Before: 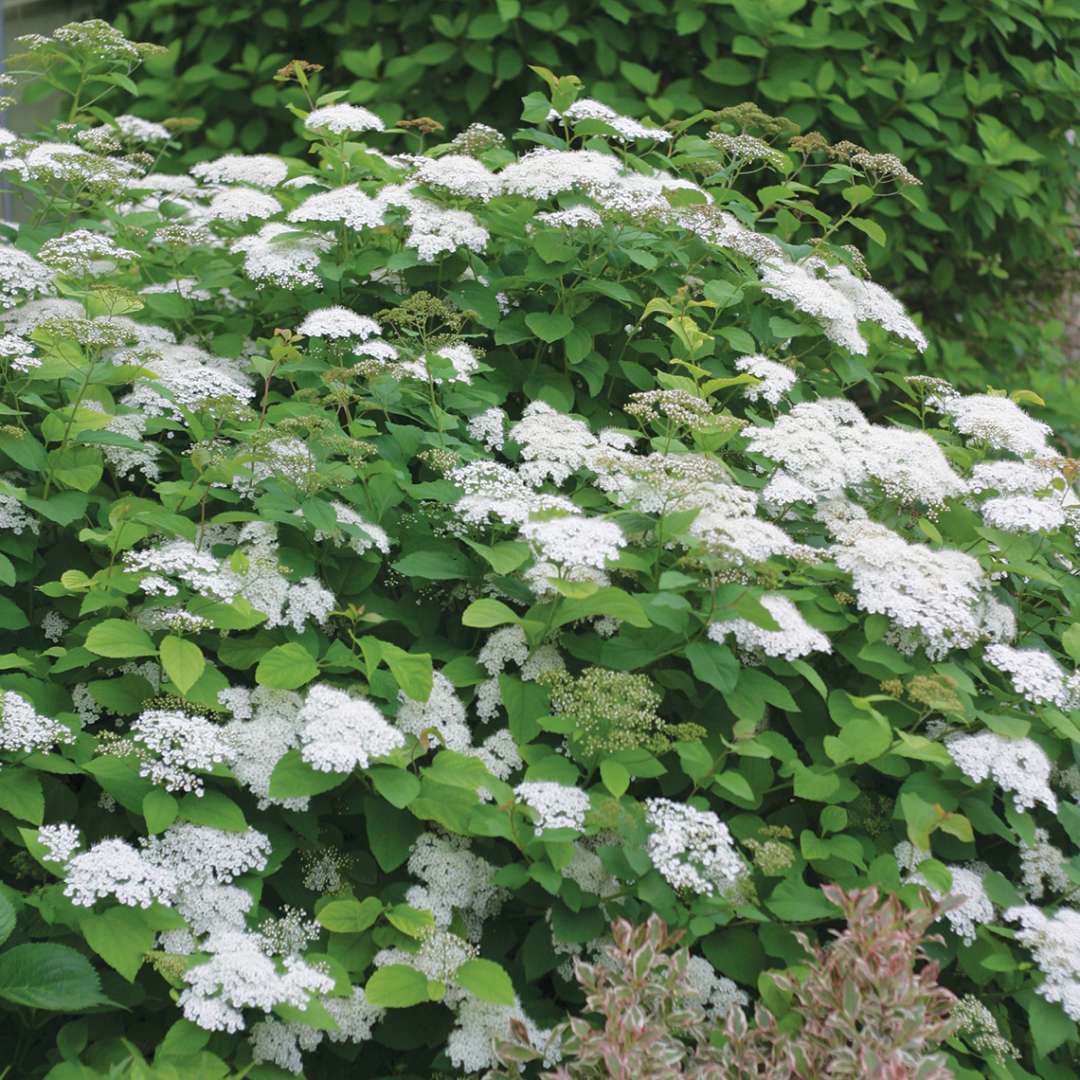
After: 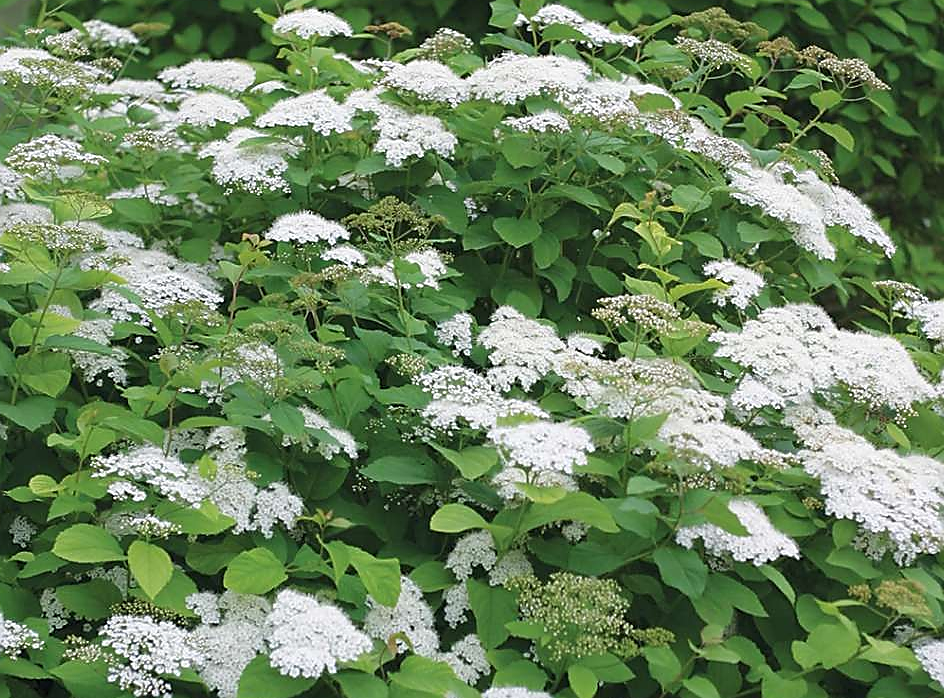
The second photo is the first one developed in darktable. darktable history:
sharpen: radius 1.392, amount 1.242, threshold 0.832
crop: left 2.976%, top 8.864%, right 9.607%, bottom 26.475%
